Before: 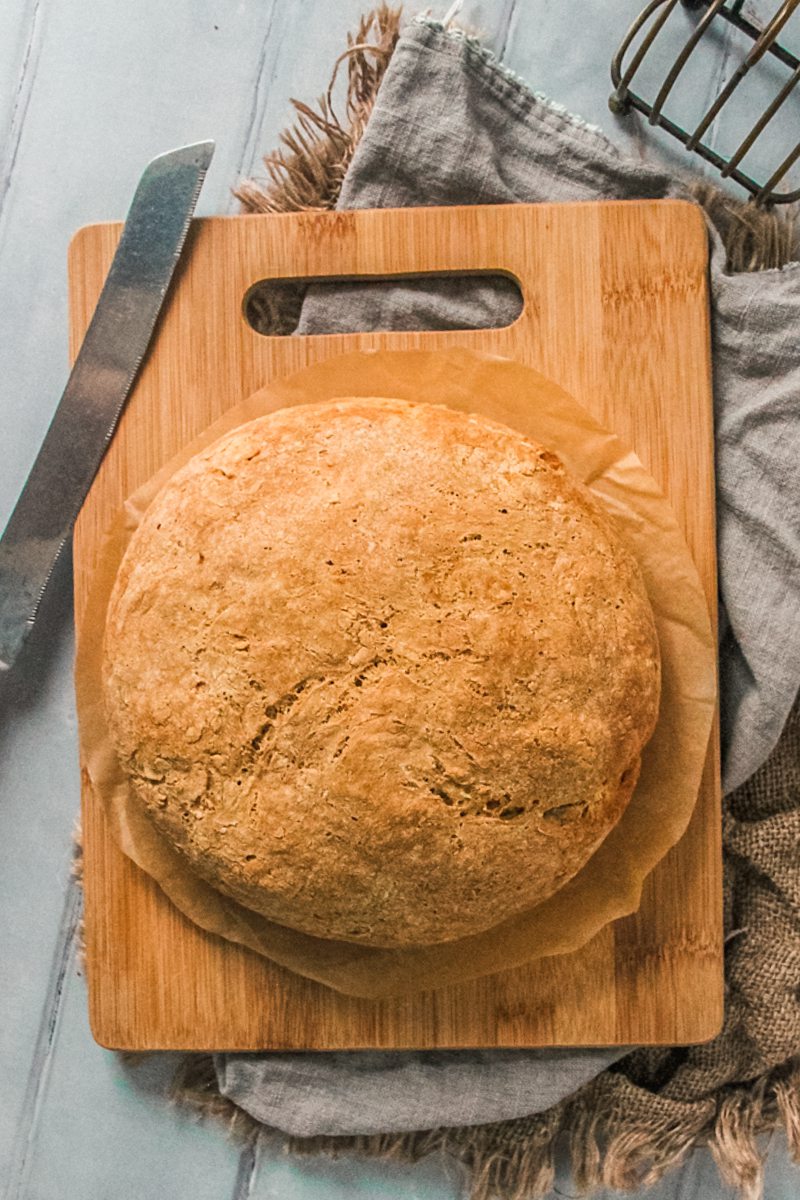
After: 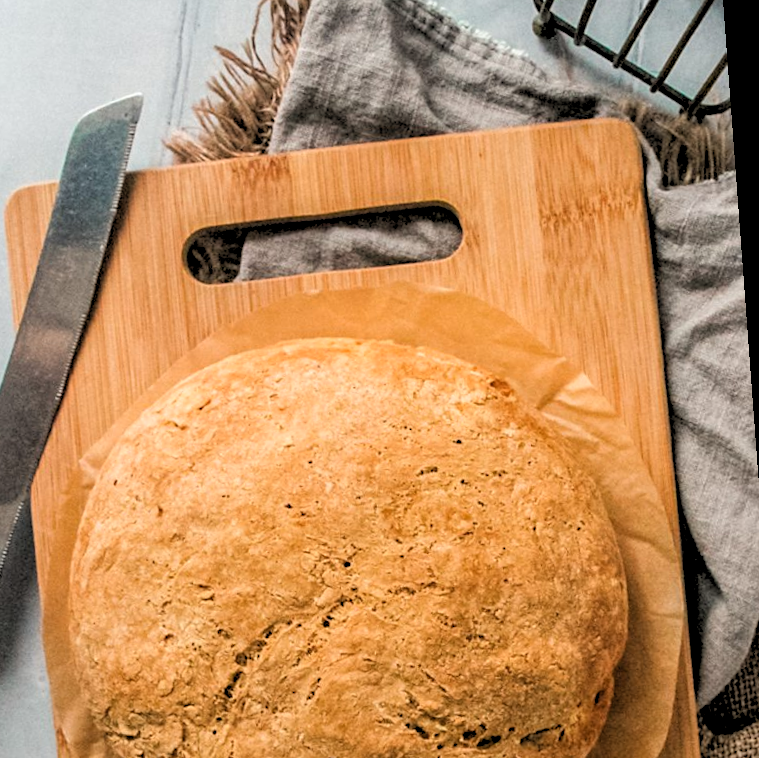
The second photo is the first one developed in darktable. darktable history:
rgb levels: levels [[0.029, 0.461, 0.922], [0, 0.5, 1], [0, 0.5, 1]]
rotate and perspective: rotation -4.25°, automatic cropping off
crop and rotate: left 9.345%, top 7.22%, right 4.982%, bottom 32.331%
